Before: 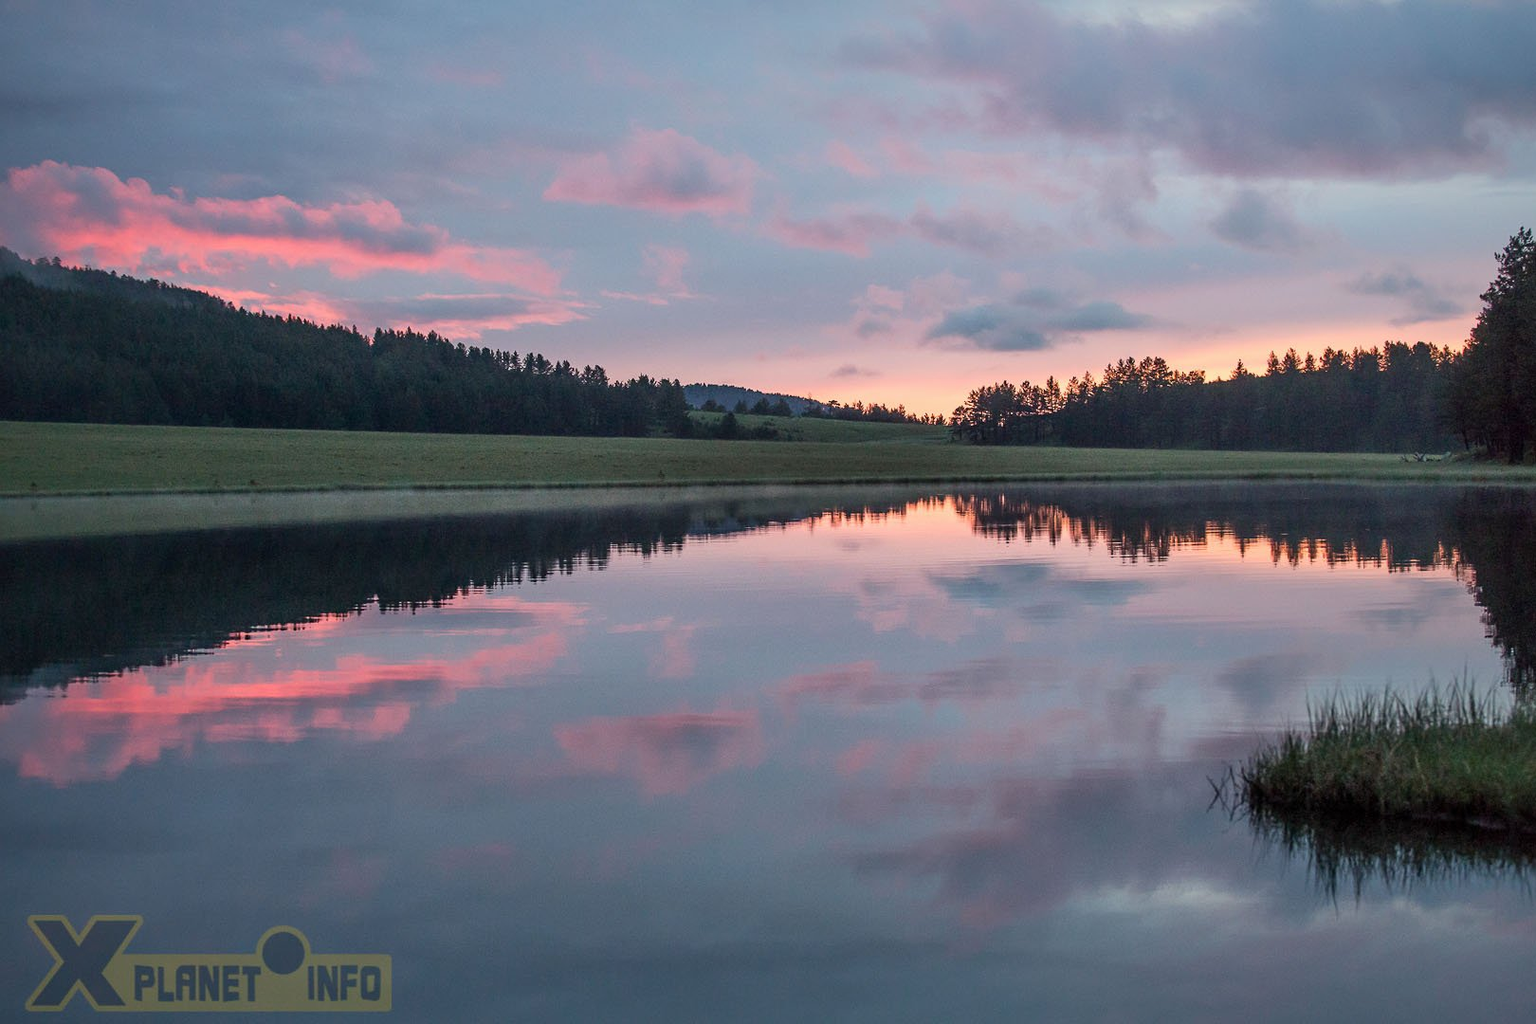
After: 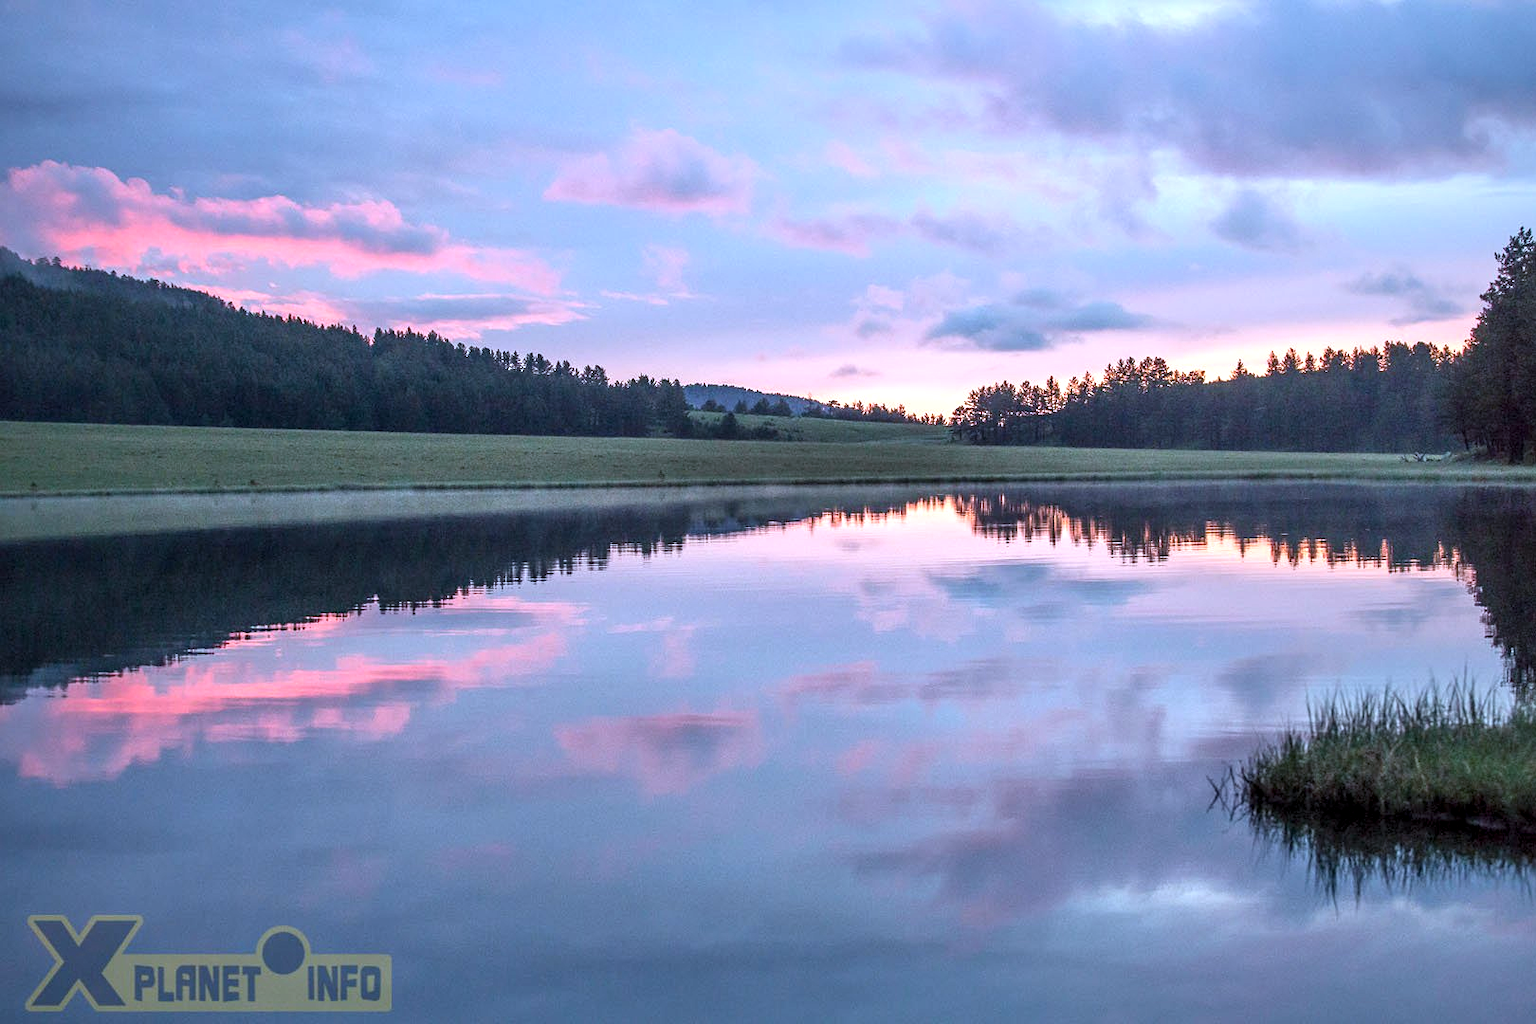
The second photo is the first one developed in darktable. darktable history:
local contrast: on, module defaults
white balance: red 0.948, green 1.02, blue 1.176
exposure: black level correction 0, exposure 0.7 EV, compensate exposure bias true, compensate highlight preservation false
